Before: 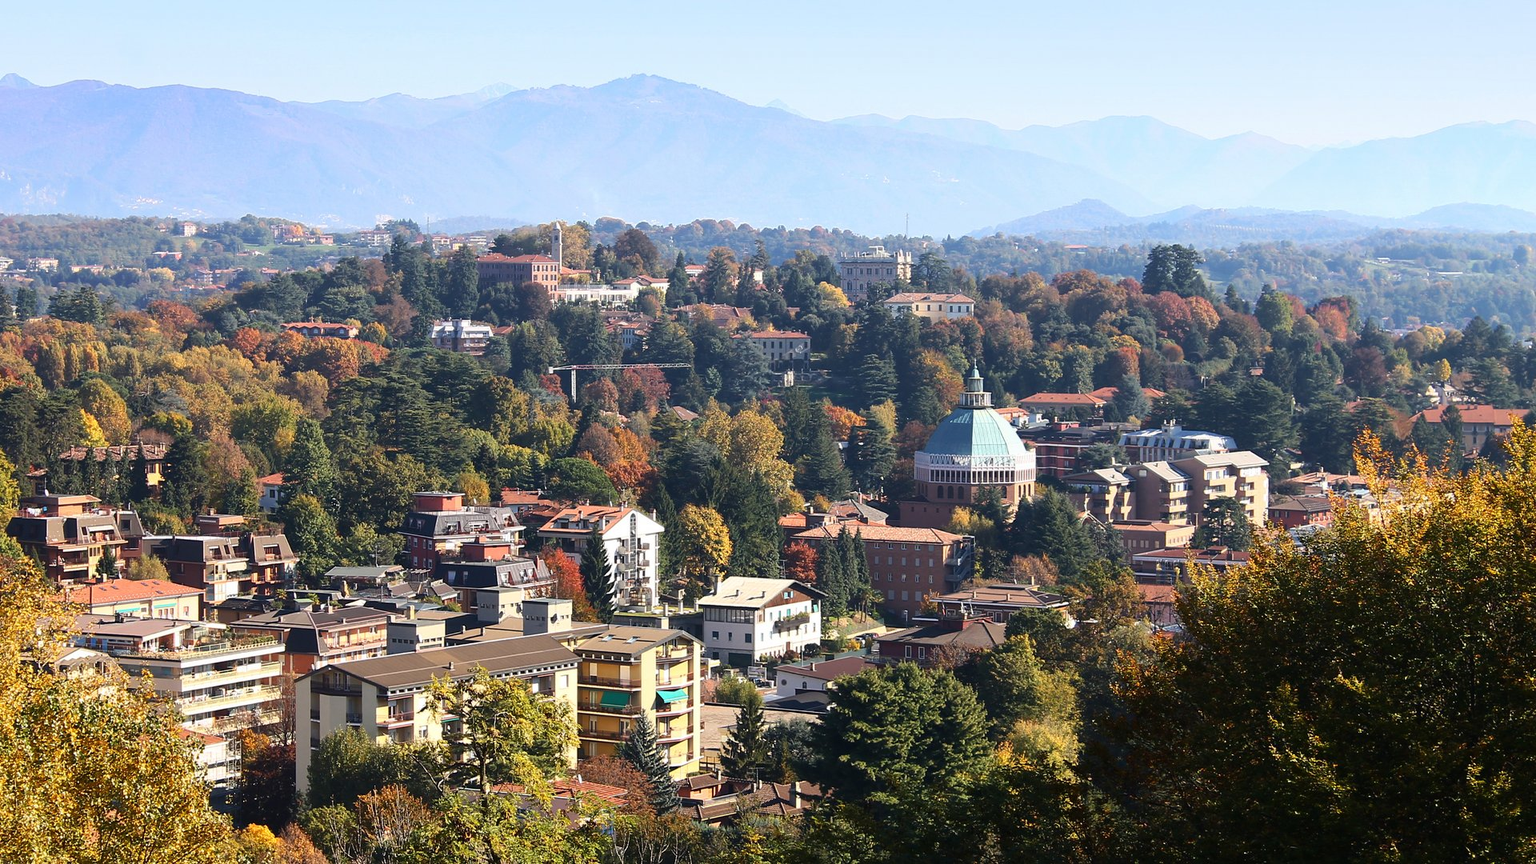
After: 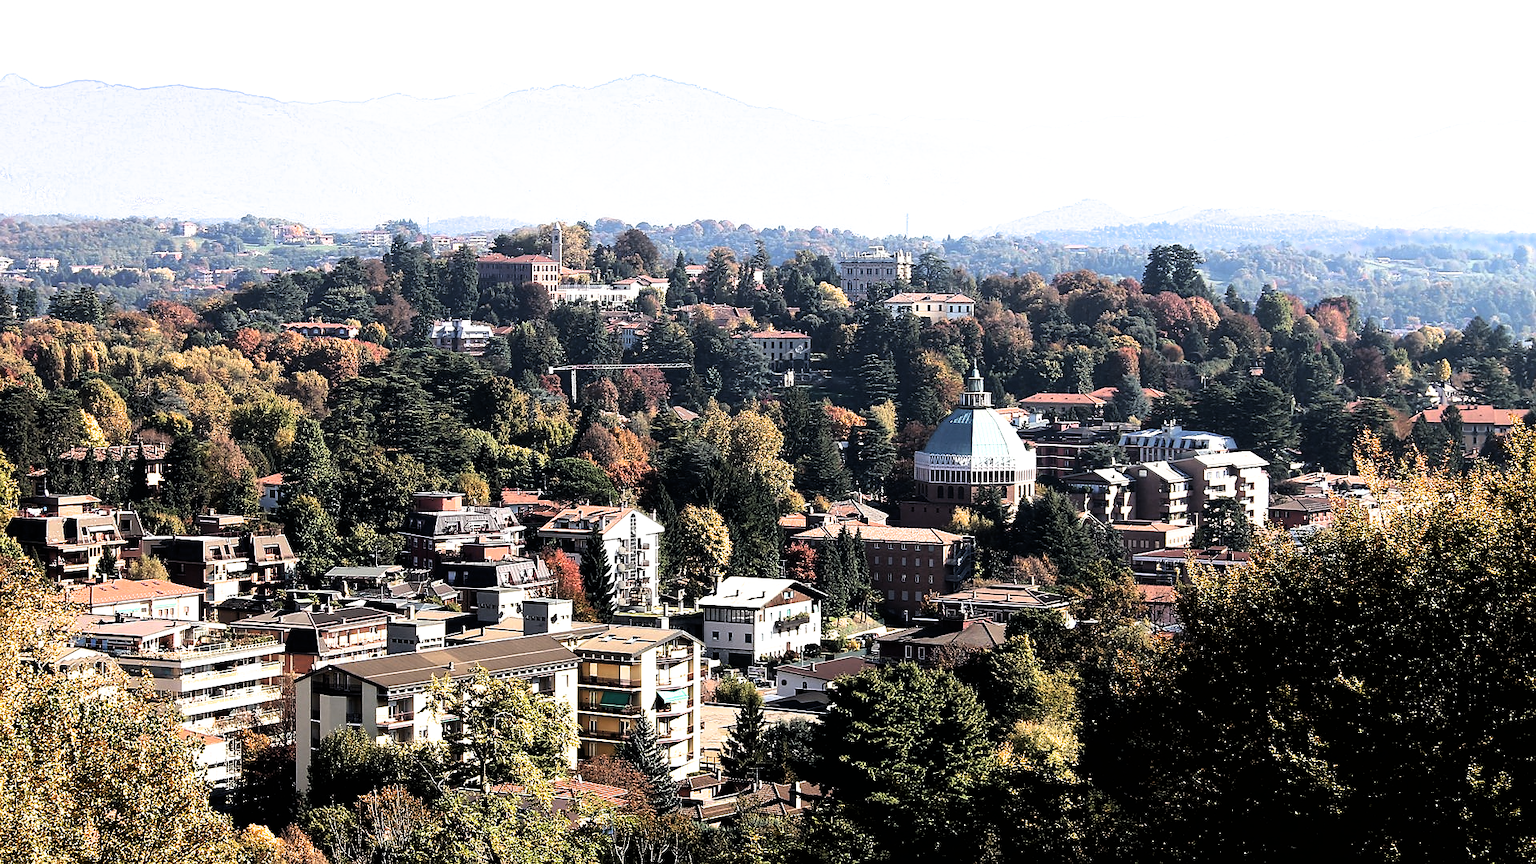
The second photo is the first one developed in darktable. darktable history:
contrast brightness saturation: saturation -0.04
filmic rgb: black relative exposure -8.2 EV, white relative exposure 2.2 EV, threshold 3 EV, hardness 7.11, latitude 85.74%, contrast 1.696, highlights saturation mix -4%, shadows ↔ highlights balance -2.69%, color science v5 (2021), contrast in shadows safe, contrast in highlights safe, enable highlight reconstruction true
sharpen: radius 0.969, amount 0.604
